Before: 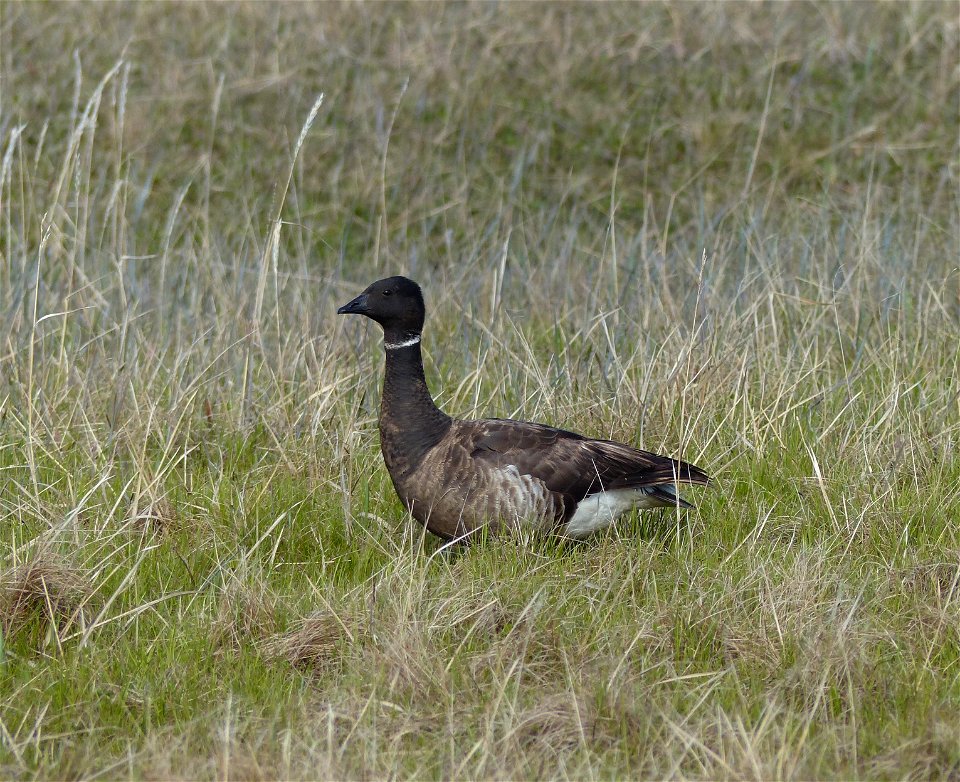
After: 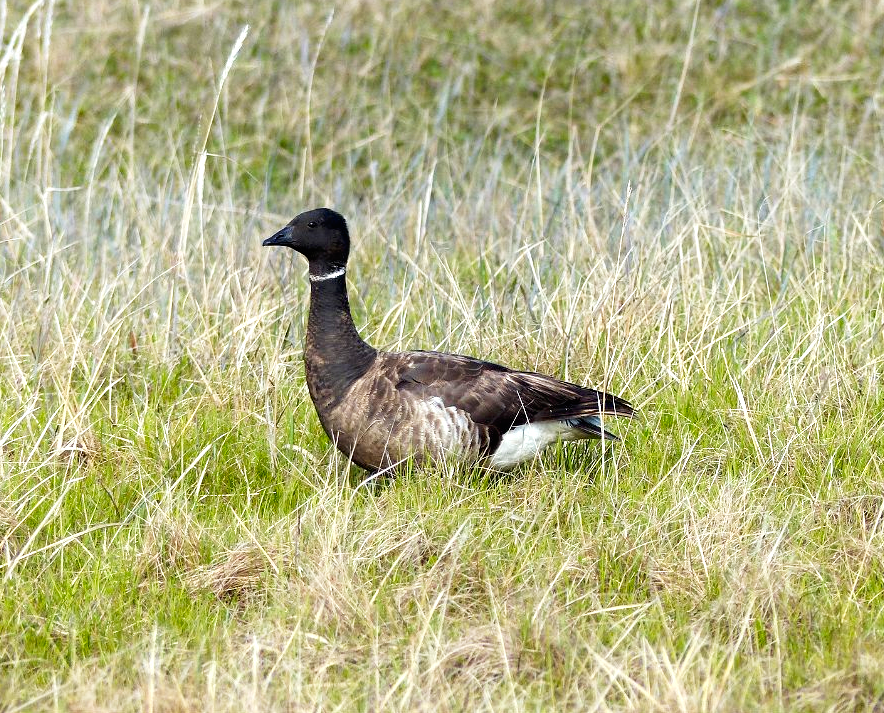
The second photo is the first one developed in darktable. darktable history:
crop and rotate: left 7.885%, top 8.773%
tone curve: curves: ch0 [(0, 0) (0.118, 0.034) (0.182, 0.124) (0.265, 0.214) (0.504, 0.508) (0.783, 0.825) (1, 1)], preserve colors none
exposure: black level correction 0, exposure 1.001 EV, compensate exposure bias true, compensate highlight preservation false
